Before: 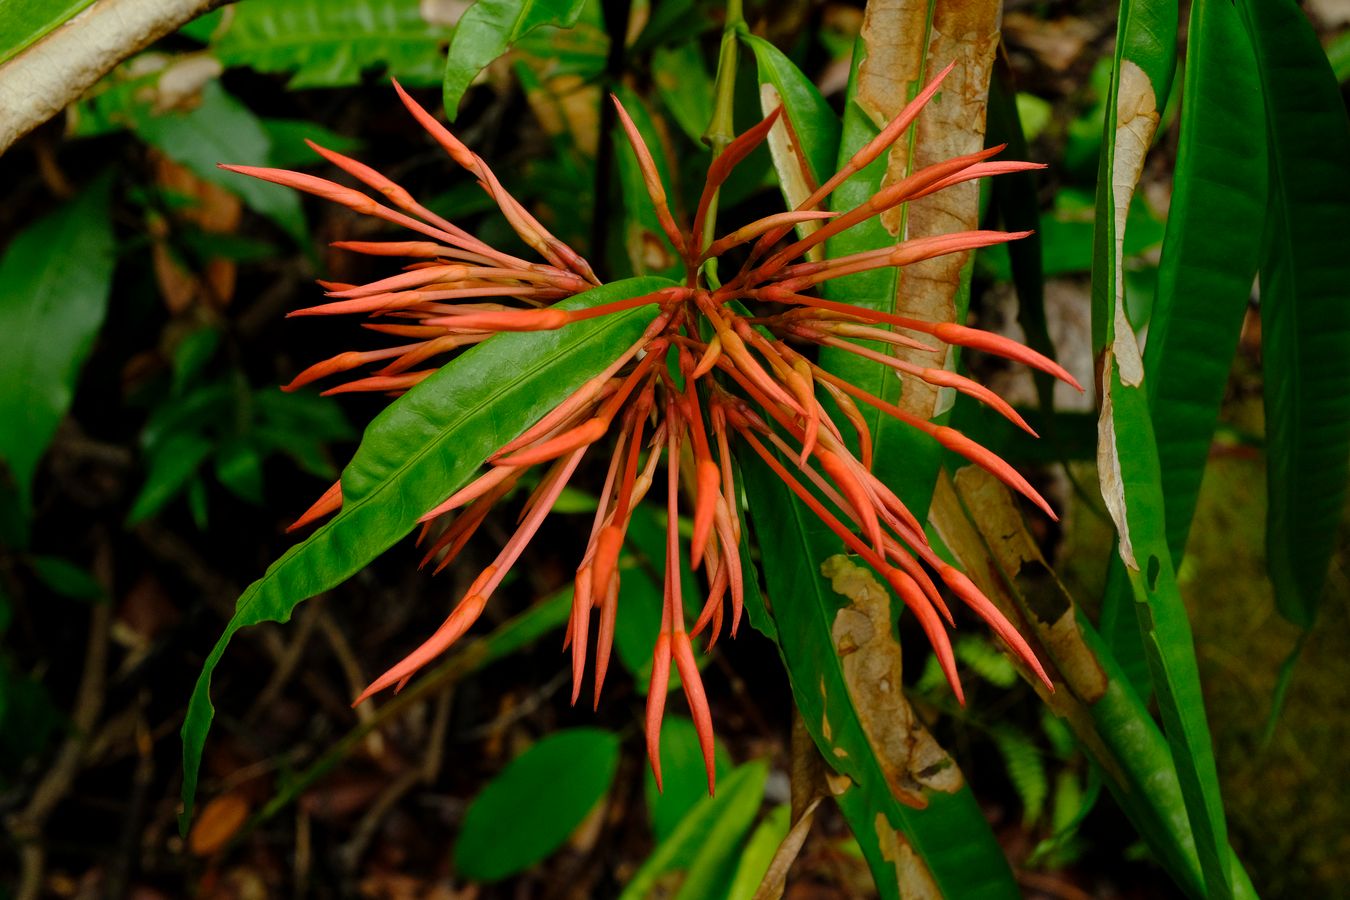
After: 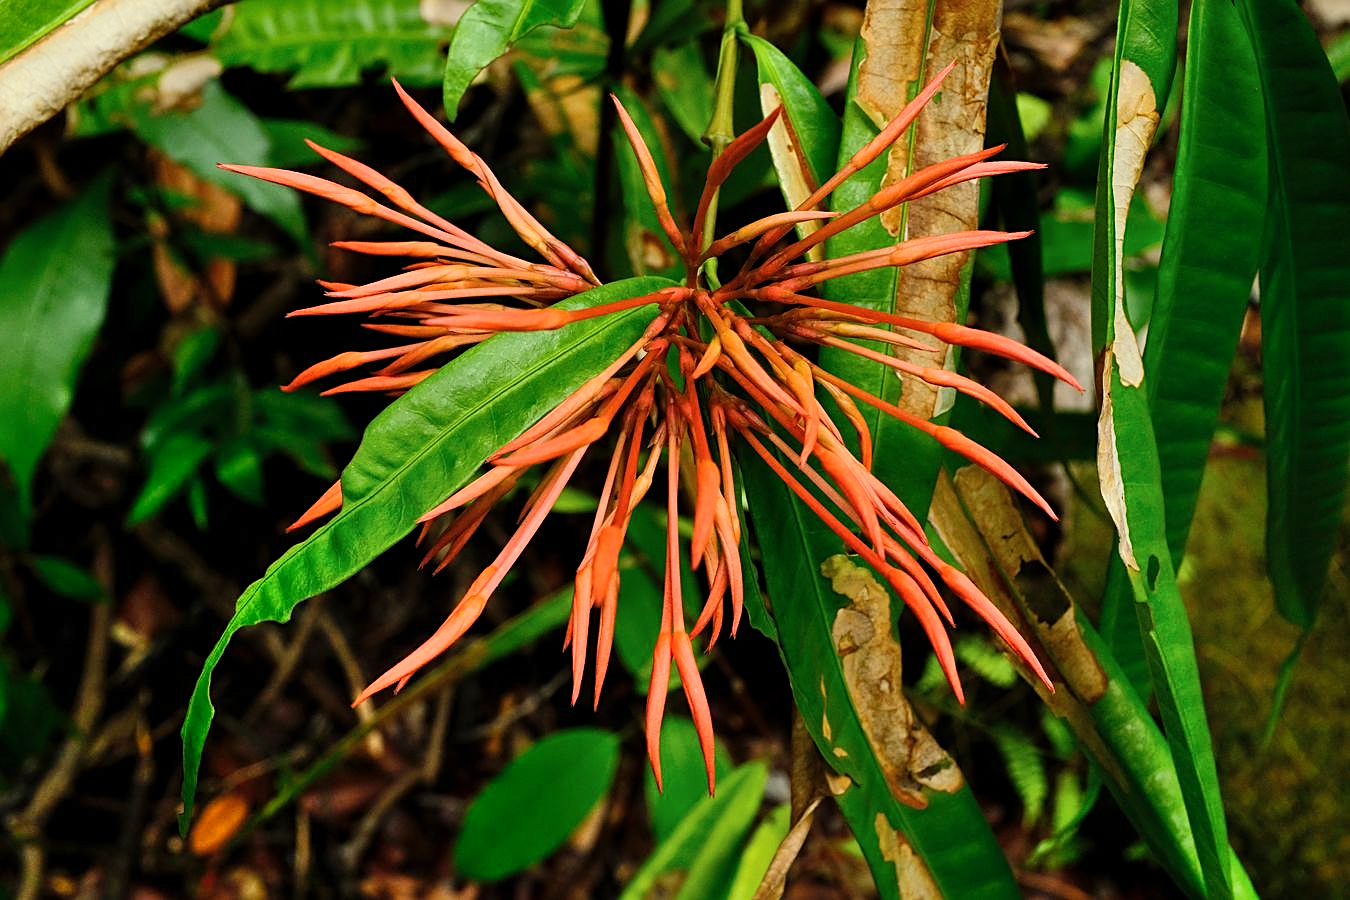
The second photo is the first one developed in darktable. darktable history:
sharpen: on, module defaults
shadows and highlights: shadows color adjustment 99.15%, highlights color adjustment 0.552%, low approximation 0.01, soften with gaussian
color correction: highlights b* 0.04, saturation 0.993
tone equalizer: -8 EV 0.022 EV, -7 EV -0.006 EV, -6 EV 0.016 EV, -5 EV 0.025 EV, -4 EV 0.262 EV, -3 EV 0.636 EV, -2 EV 0.568 EV, -1 EV 0.185 EV, +0 EV 0.013 EV, edges refinement/feathering 500, mask exposure compensation -1.57 EV, preserve details no
